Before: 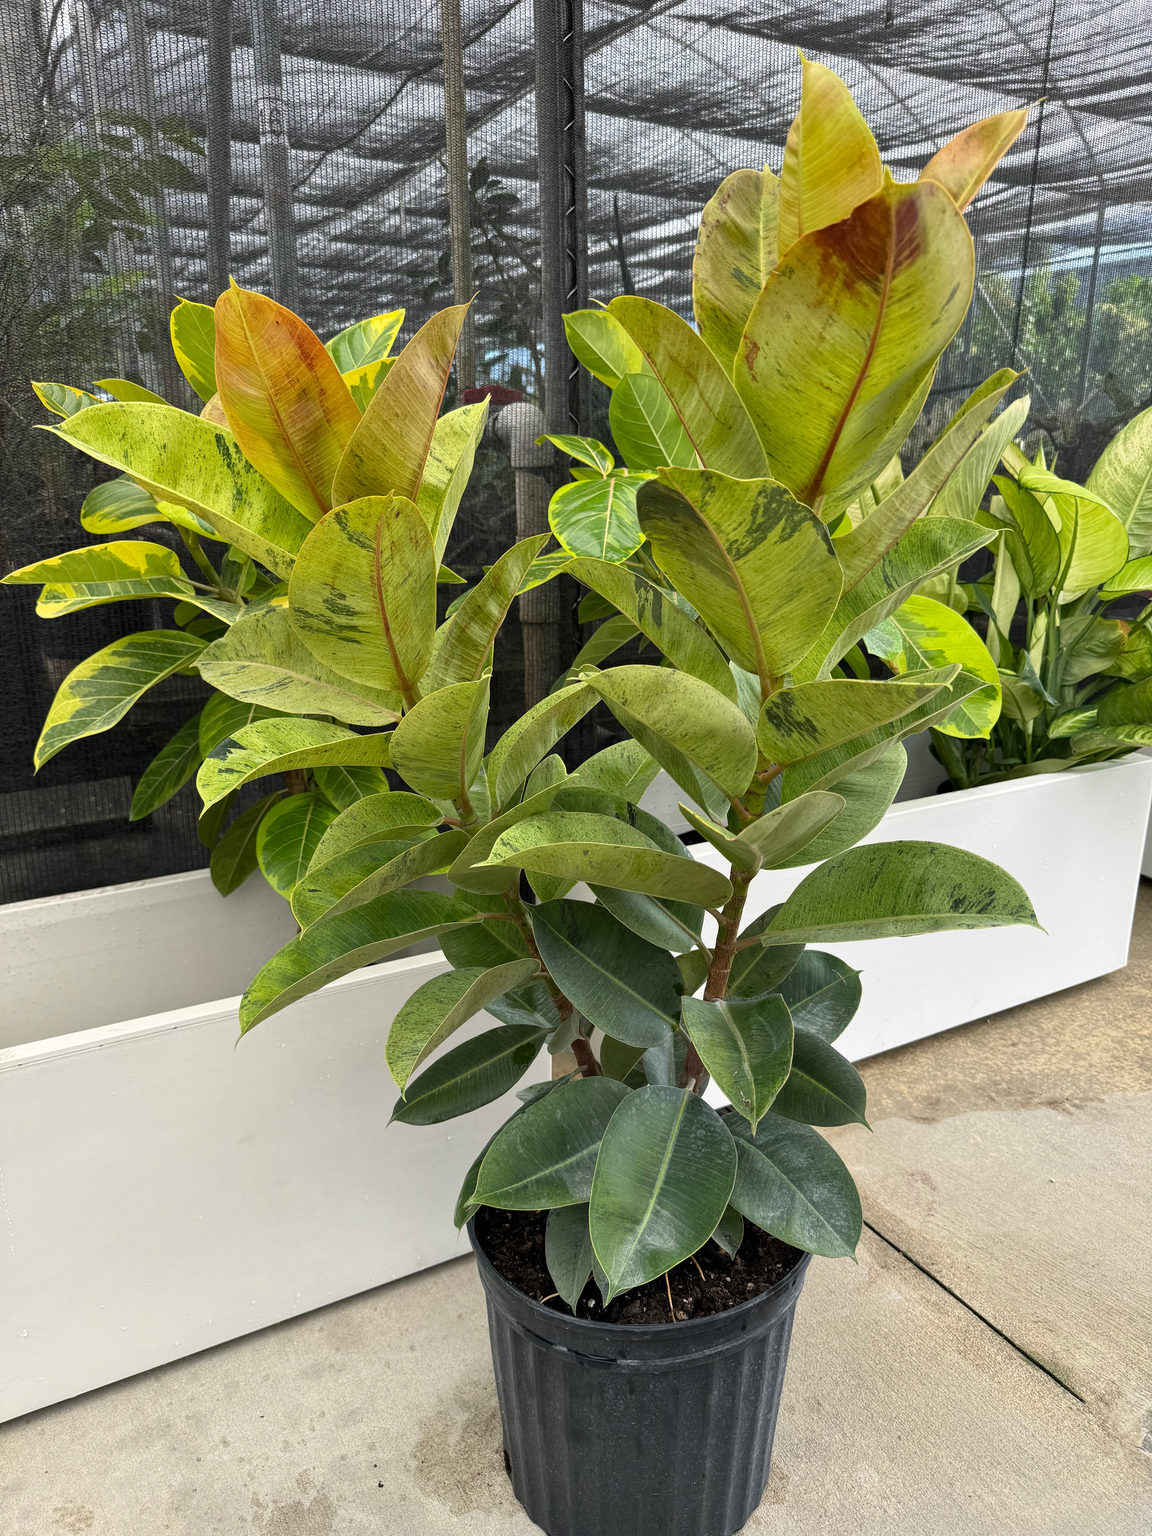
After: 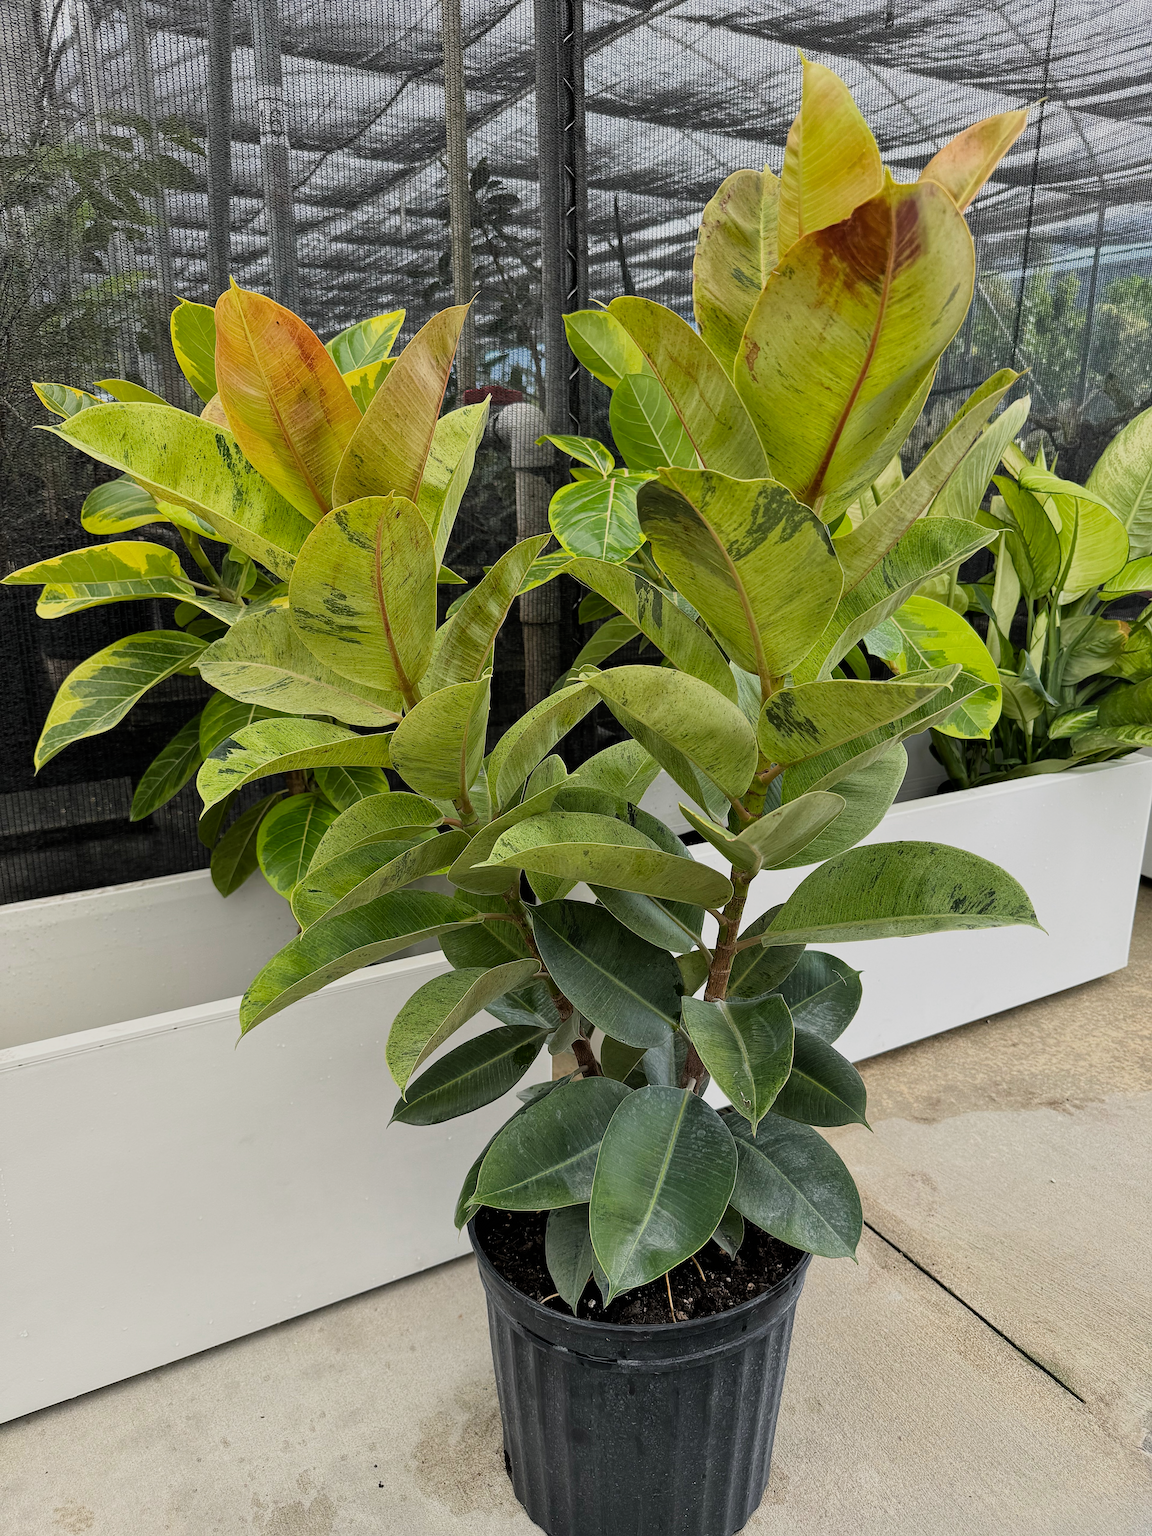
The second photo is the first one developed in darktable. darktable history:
color zones: curves: ch0 [(0.25, 0.5) (0.636, 0.25) (0.75, 0.5)]
sharpen: on, module defaults
filmic rgb: white relative exposure 3.85 EV, hardness 4.3
